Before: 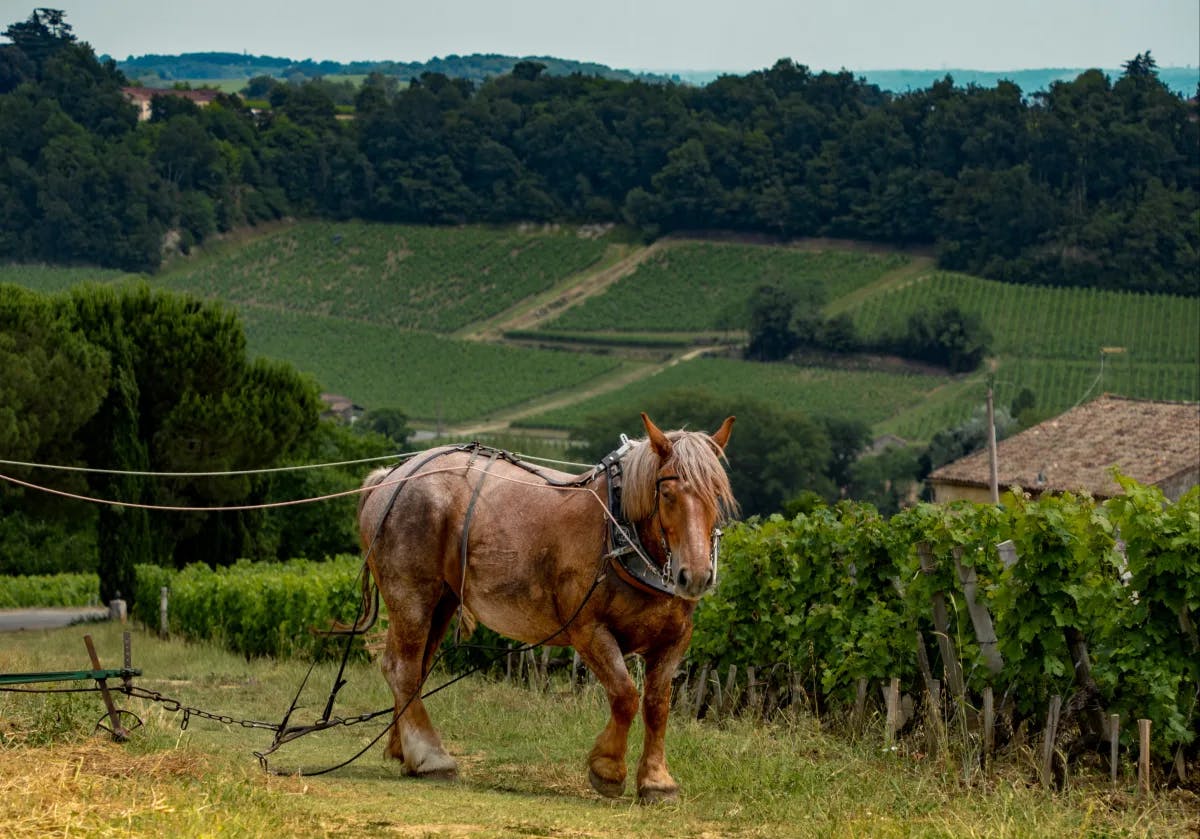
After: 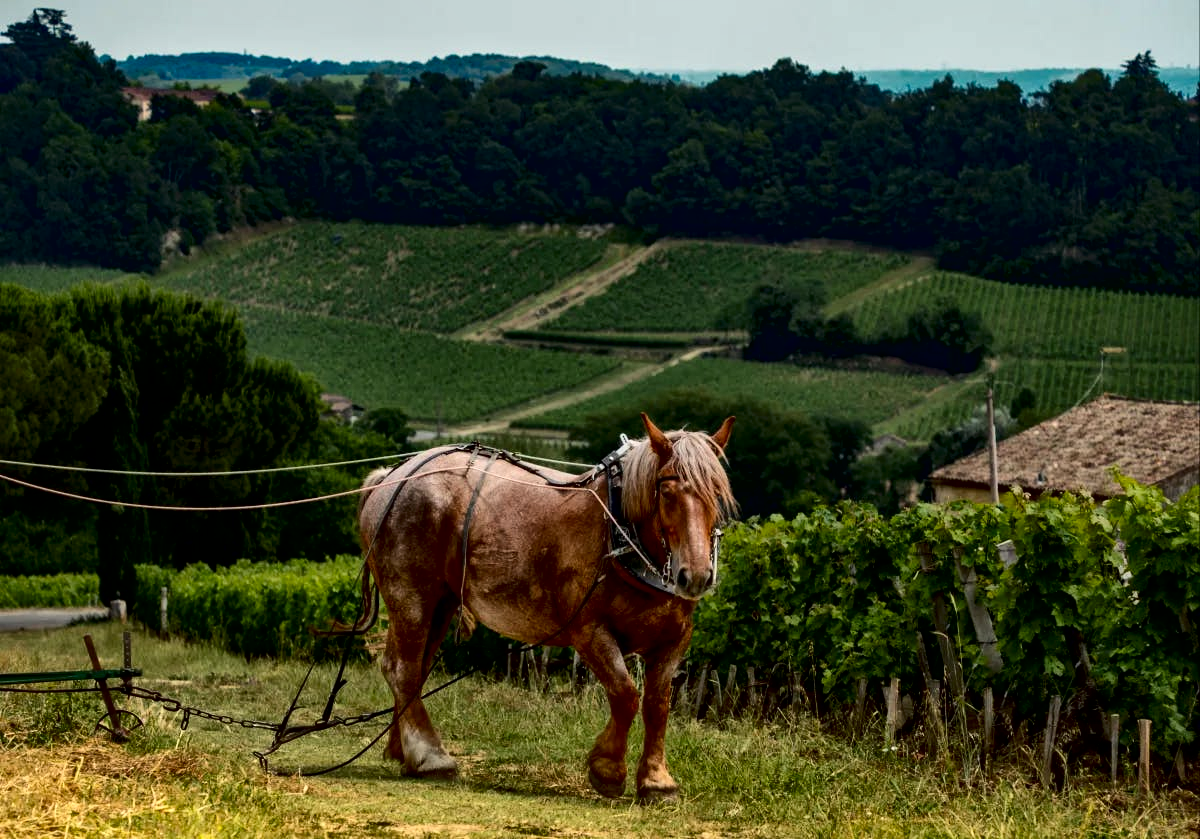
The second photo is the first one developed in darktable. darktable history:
local contrast: mode bilateral grid, contrast 20, coarseness 50, detail 171%, midtone range 0.2
contrast brightness saturation: contrast 0.2, brightness -0.11, saturation 0.1
